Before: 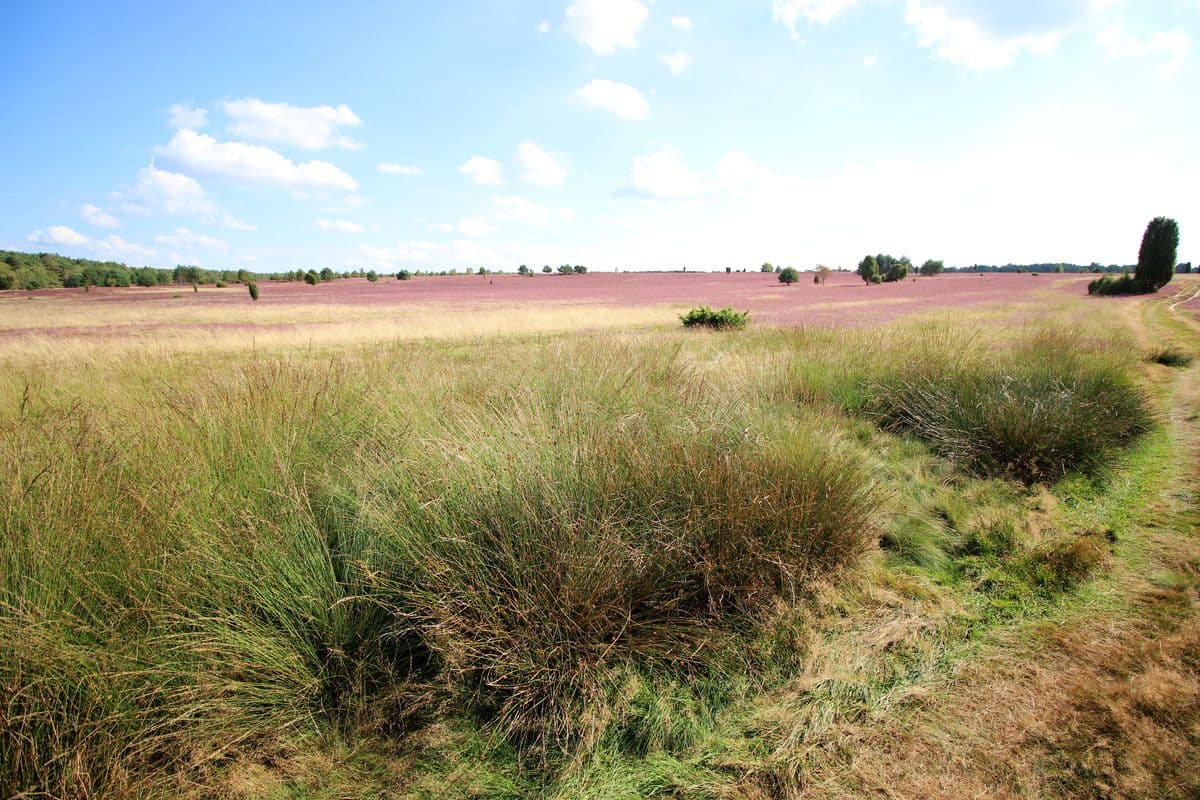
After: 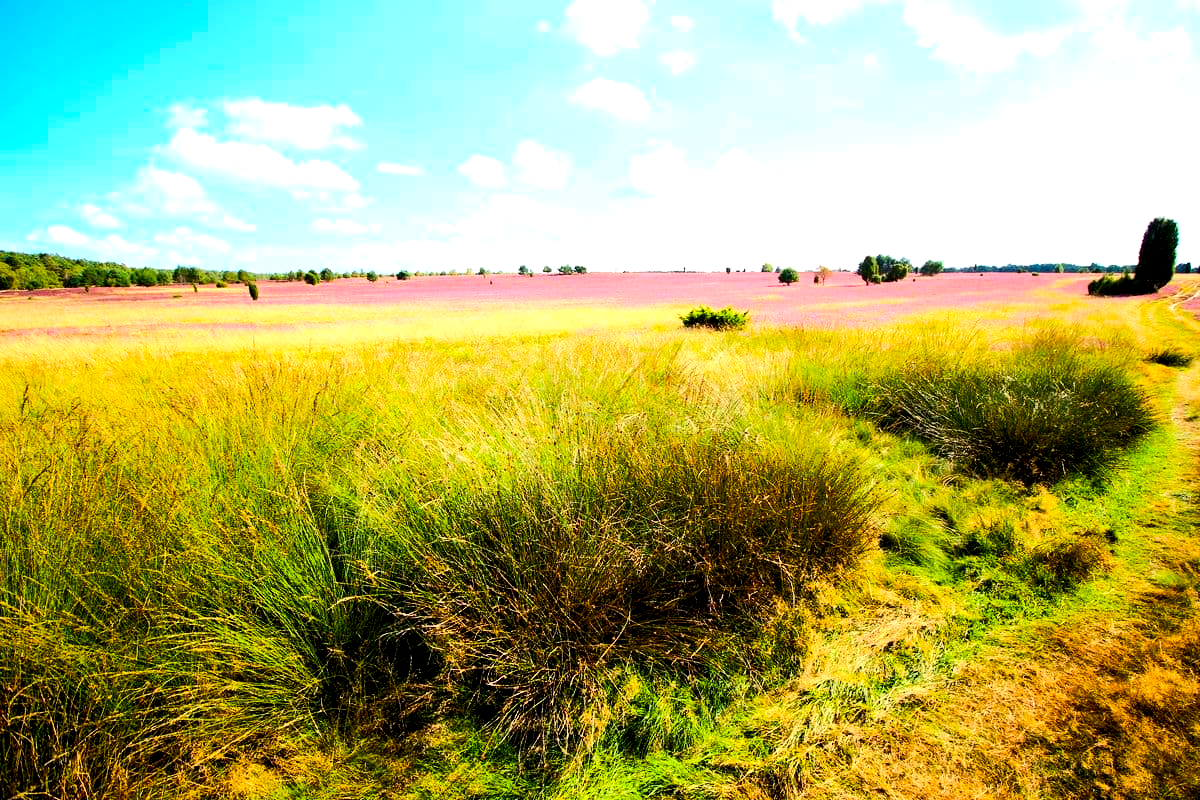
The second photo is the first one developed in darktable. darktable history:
exposure: black level correction 0.014, compensate highlight preservation false
color balance rgb: linear chroma grading › global chroma 14.799%, perceptual saturation grading › global saturation 30.186%, perceptual brilliance grading › highlights 17.354%, perceptual brilliance grading › mid-tones 30.994%, perceptual brilliance grading › shadows -30.603%, global vibrance 12.562%
contrast brightness saturation: contrast 0.234, brightness 0.106, saturation 0.286
